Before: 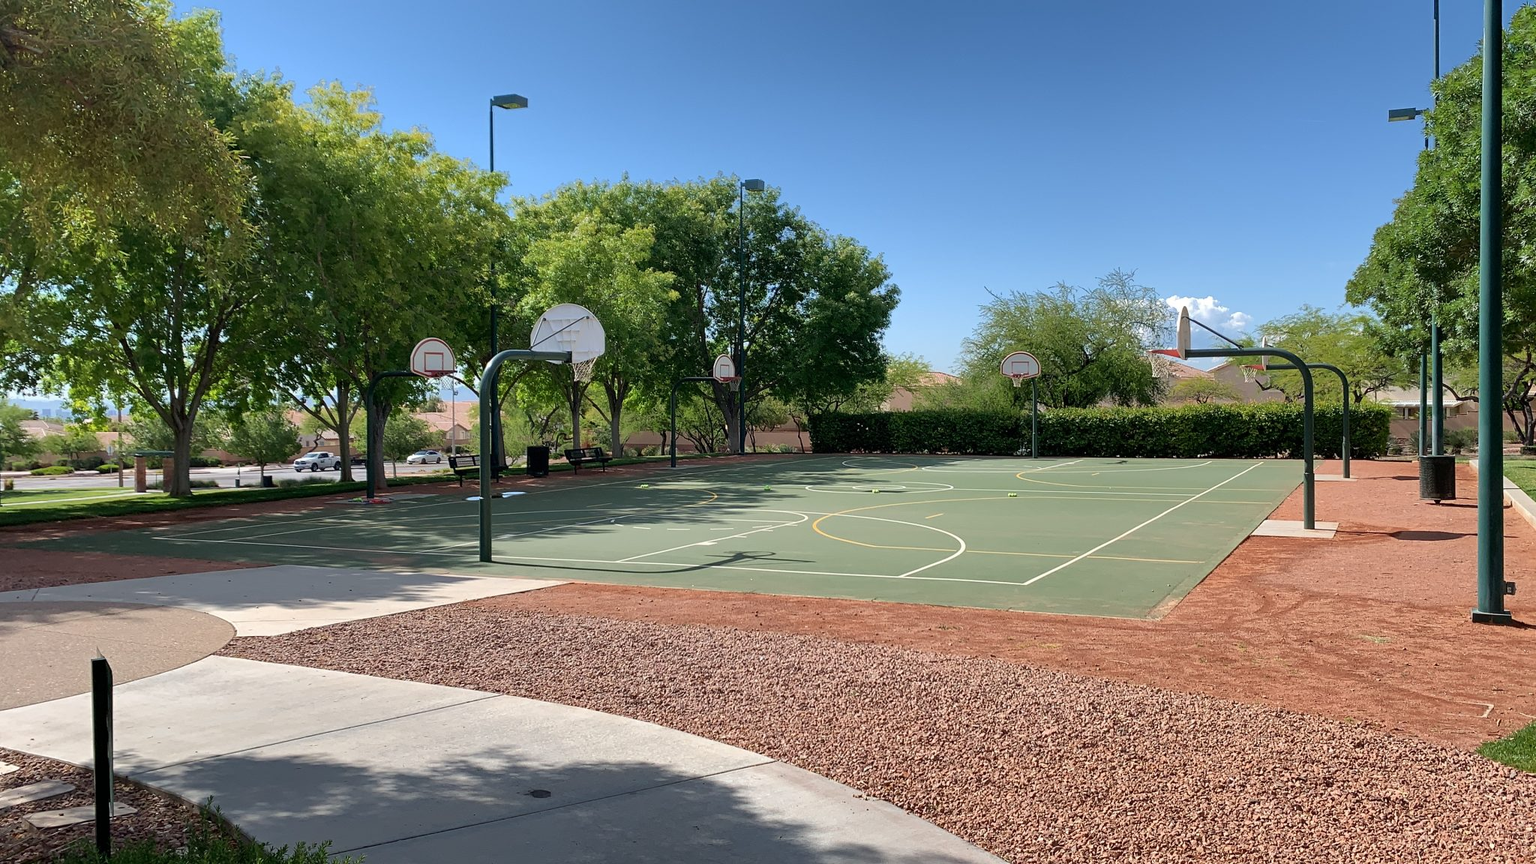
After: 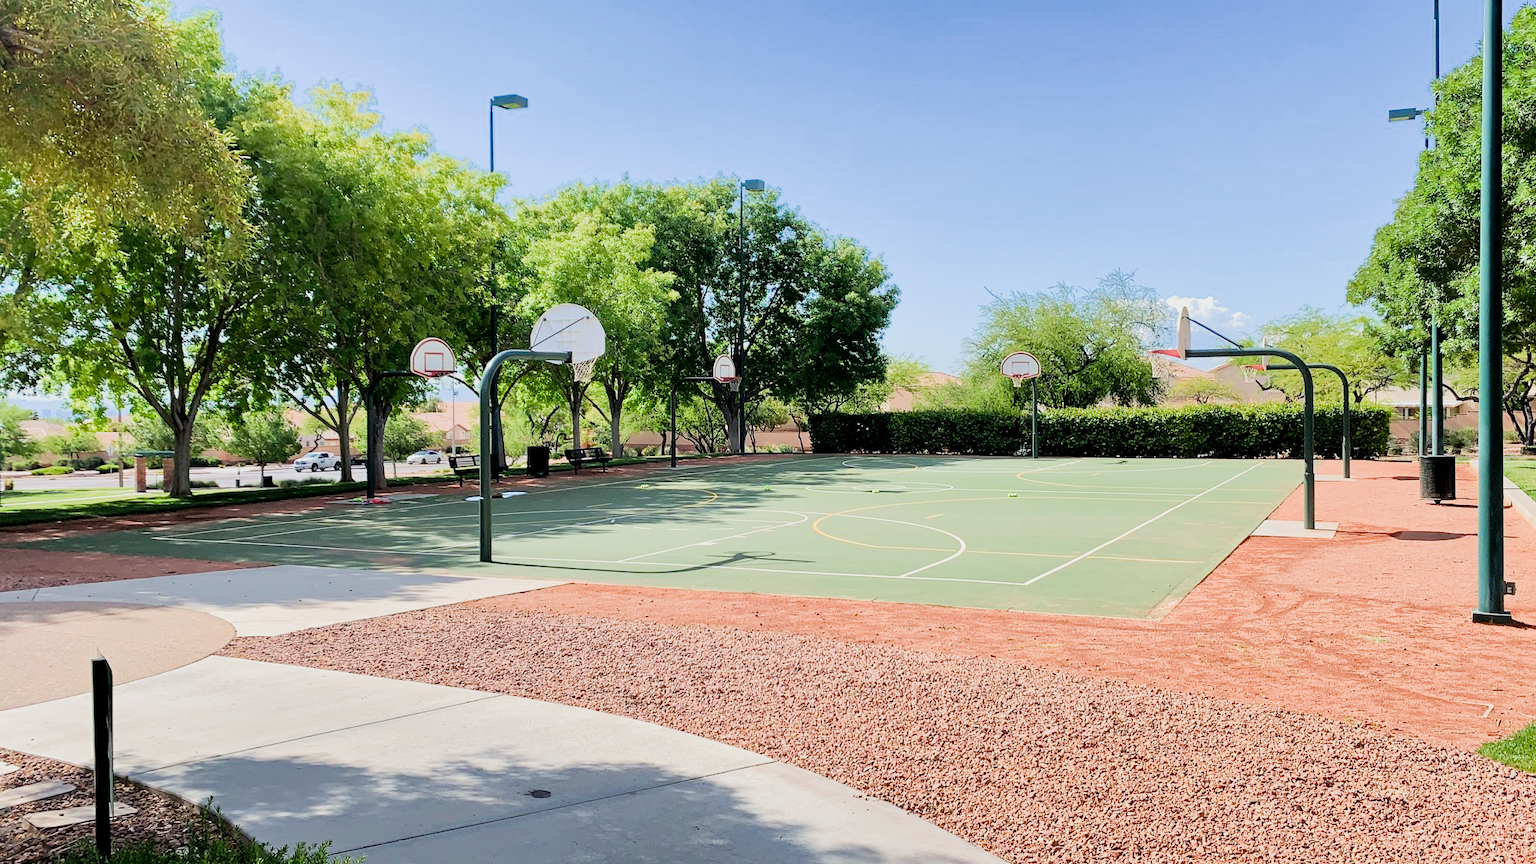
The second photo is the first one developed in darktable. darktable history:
filmic rgb: middle gray luminance 9.29%, black relative exposure -10.54 EV, white relative exposure 3.44 EV, target black luminance 0%, hardness 5.98, latitude 59.63%, contrast 1.086, highlights saturation mix 6.43%, shadows ↔ highlights balance 29.27%, color science v4 (2020)
tone equalizer: -7 EV 0.141 EV, -6 EV 0.566 EV, -5 EV 1.17 EV, -4 EV 1.35 EV, -3 EV 1.16 EV, -2 EV 0.6 EV, -1 EV 0.147 EV, edges refinement/feathering 500, mask exposure compensation -1.57 EV, preserve details guided filter
